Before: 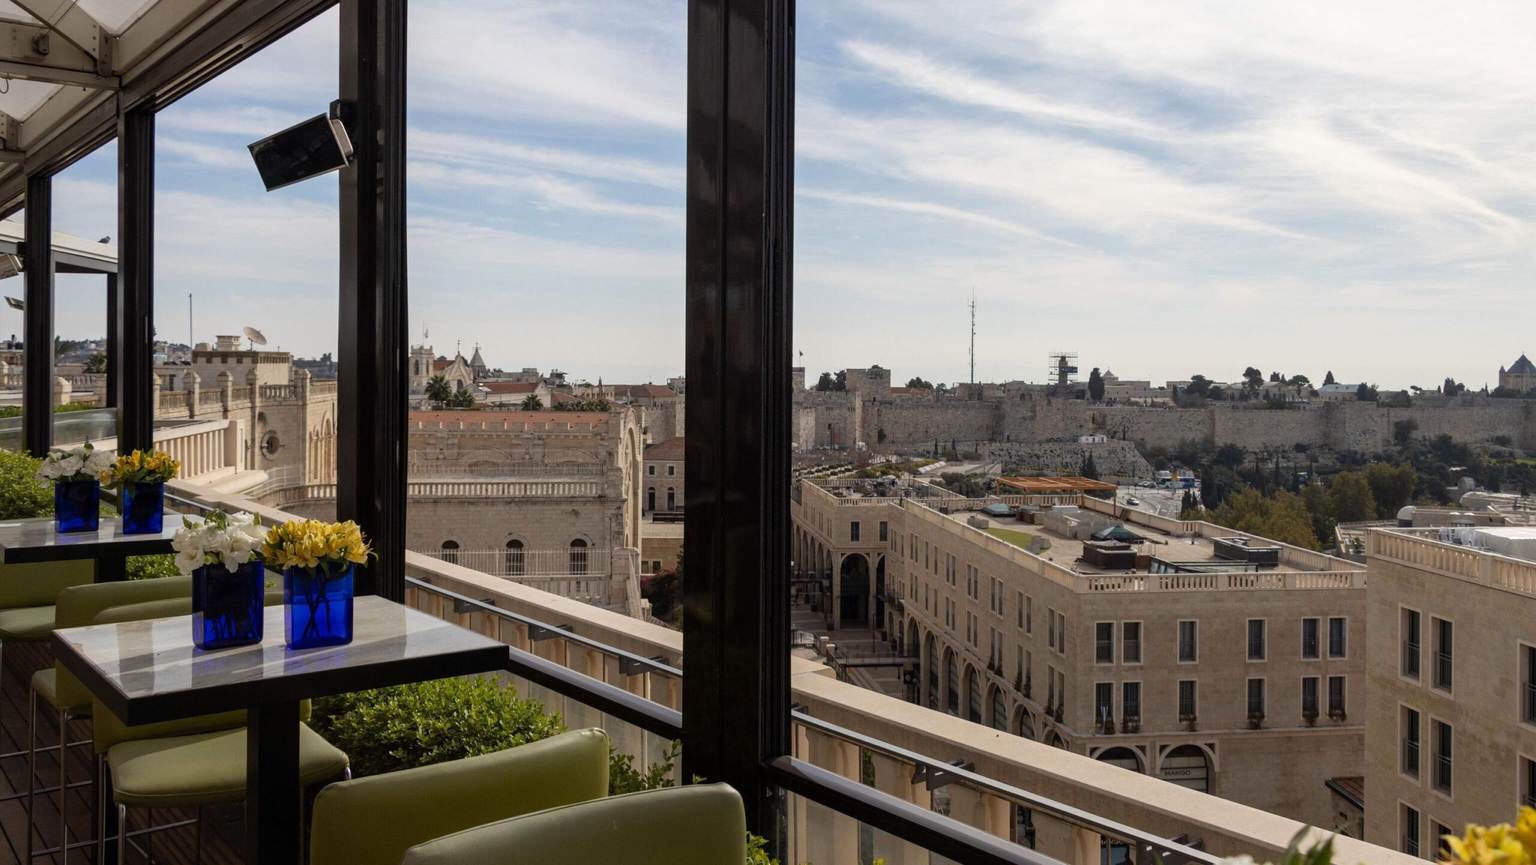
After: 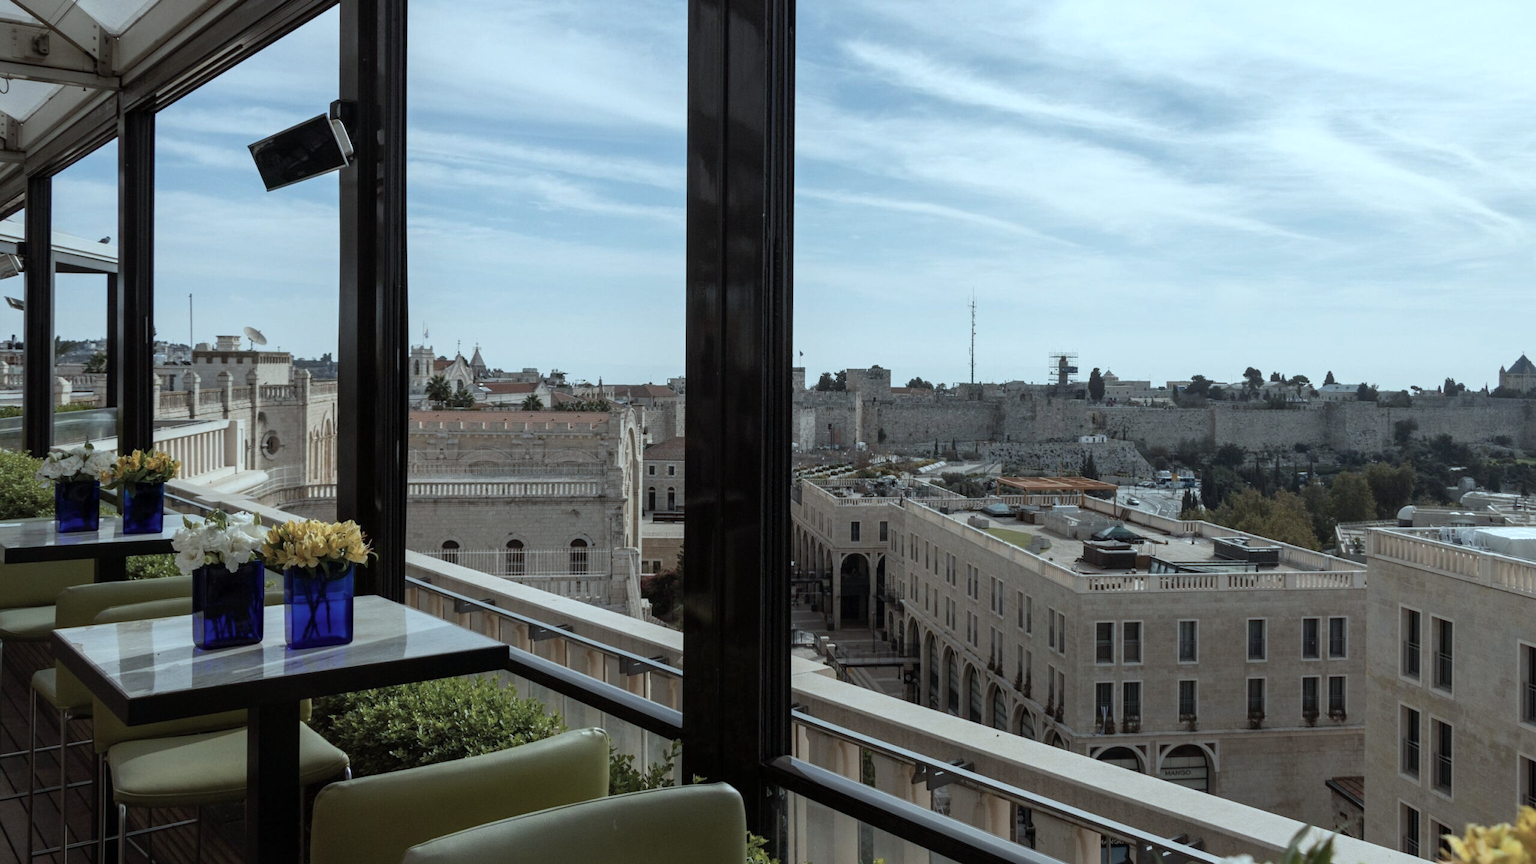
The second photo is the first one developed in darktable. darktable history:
color correction: highlights a* -13.18, highlights b* -17.6, saturation 0.708
